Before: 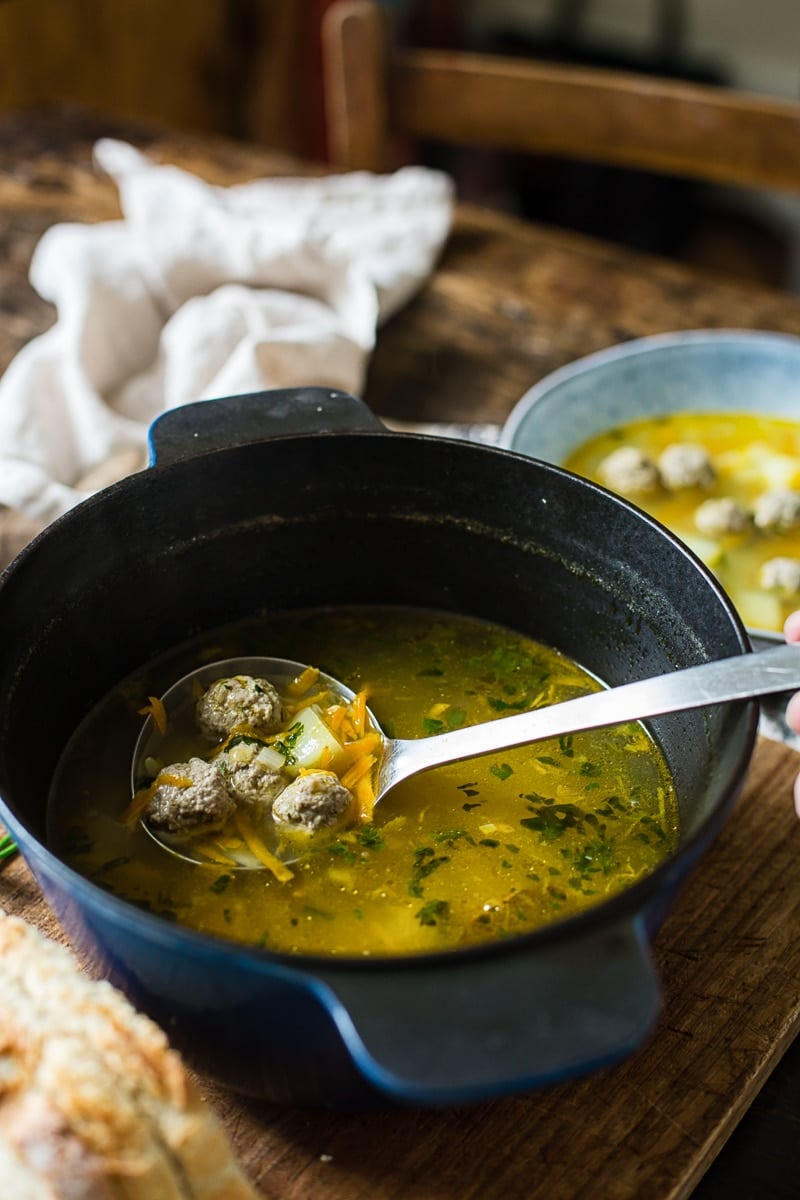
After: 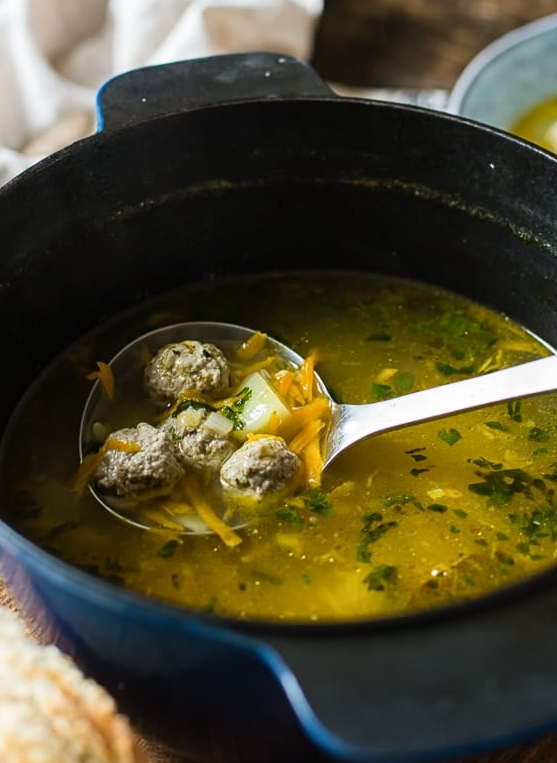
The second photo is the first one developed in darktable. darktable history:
crop: left 6.531%, top 27.929%, right 23.745%, bottom 8.429%
